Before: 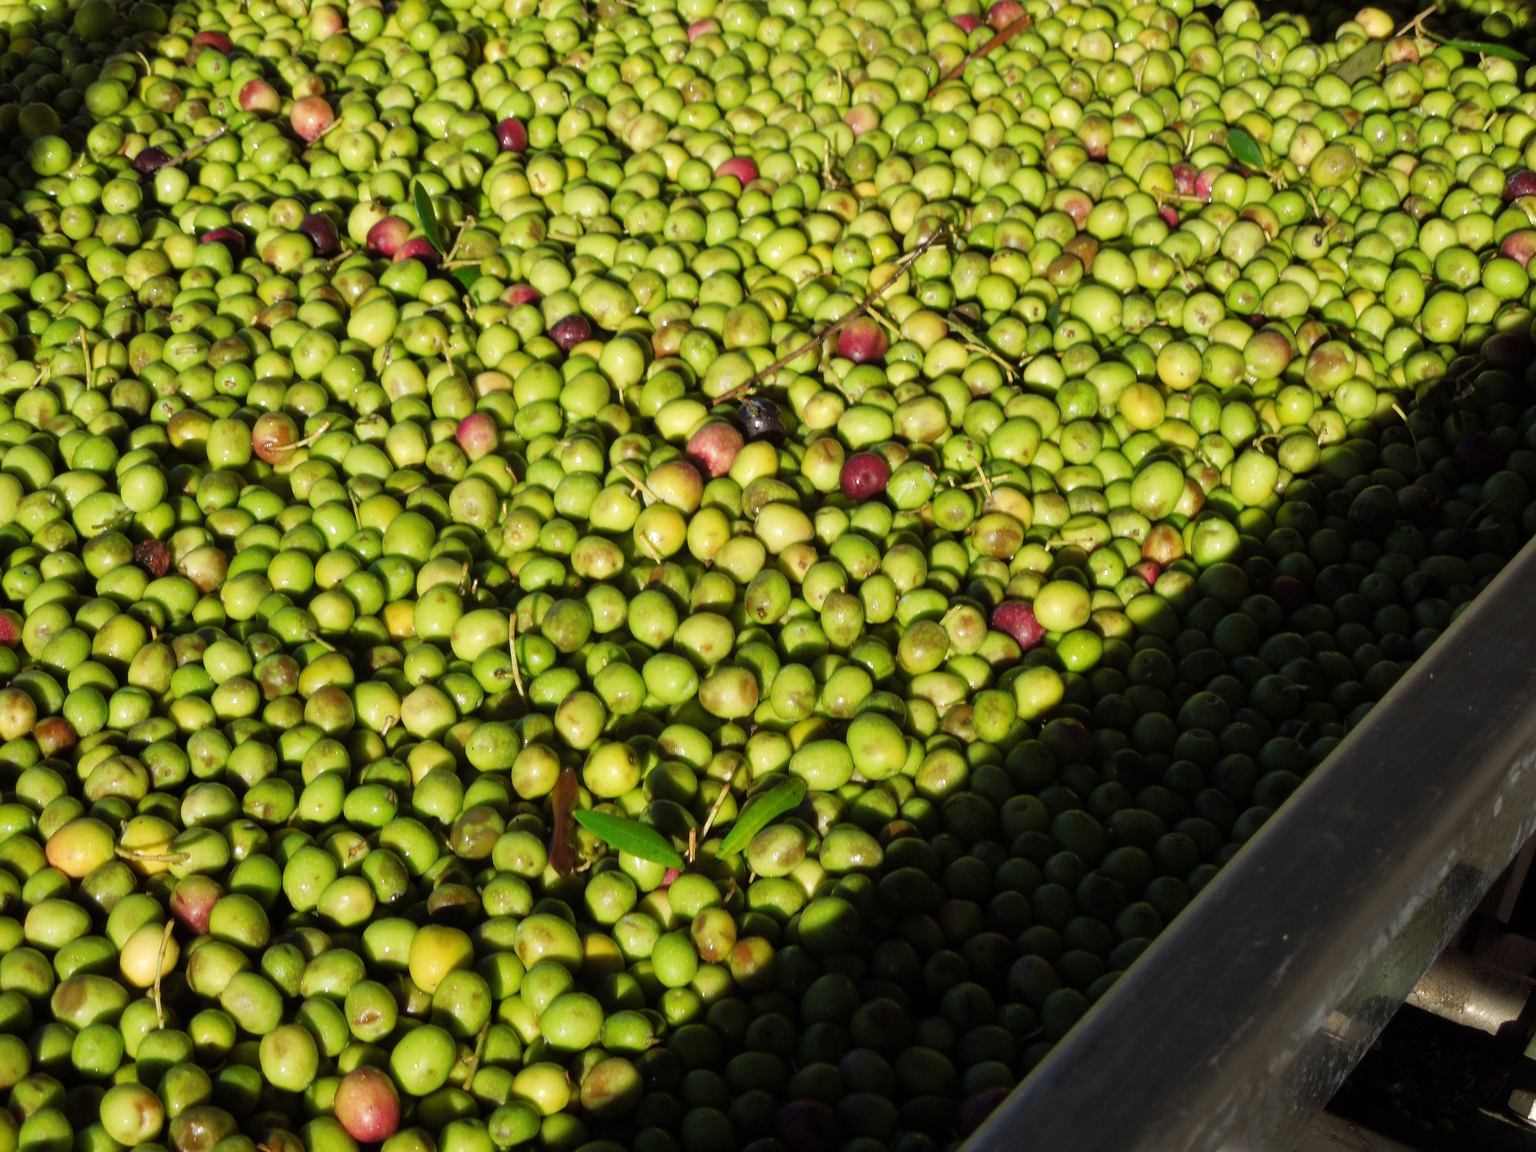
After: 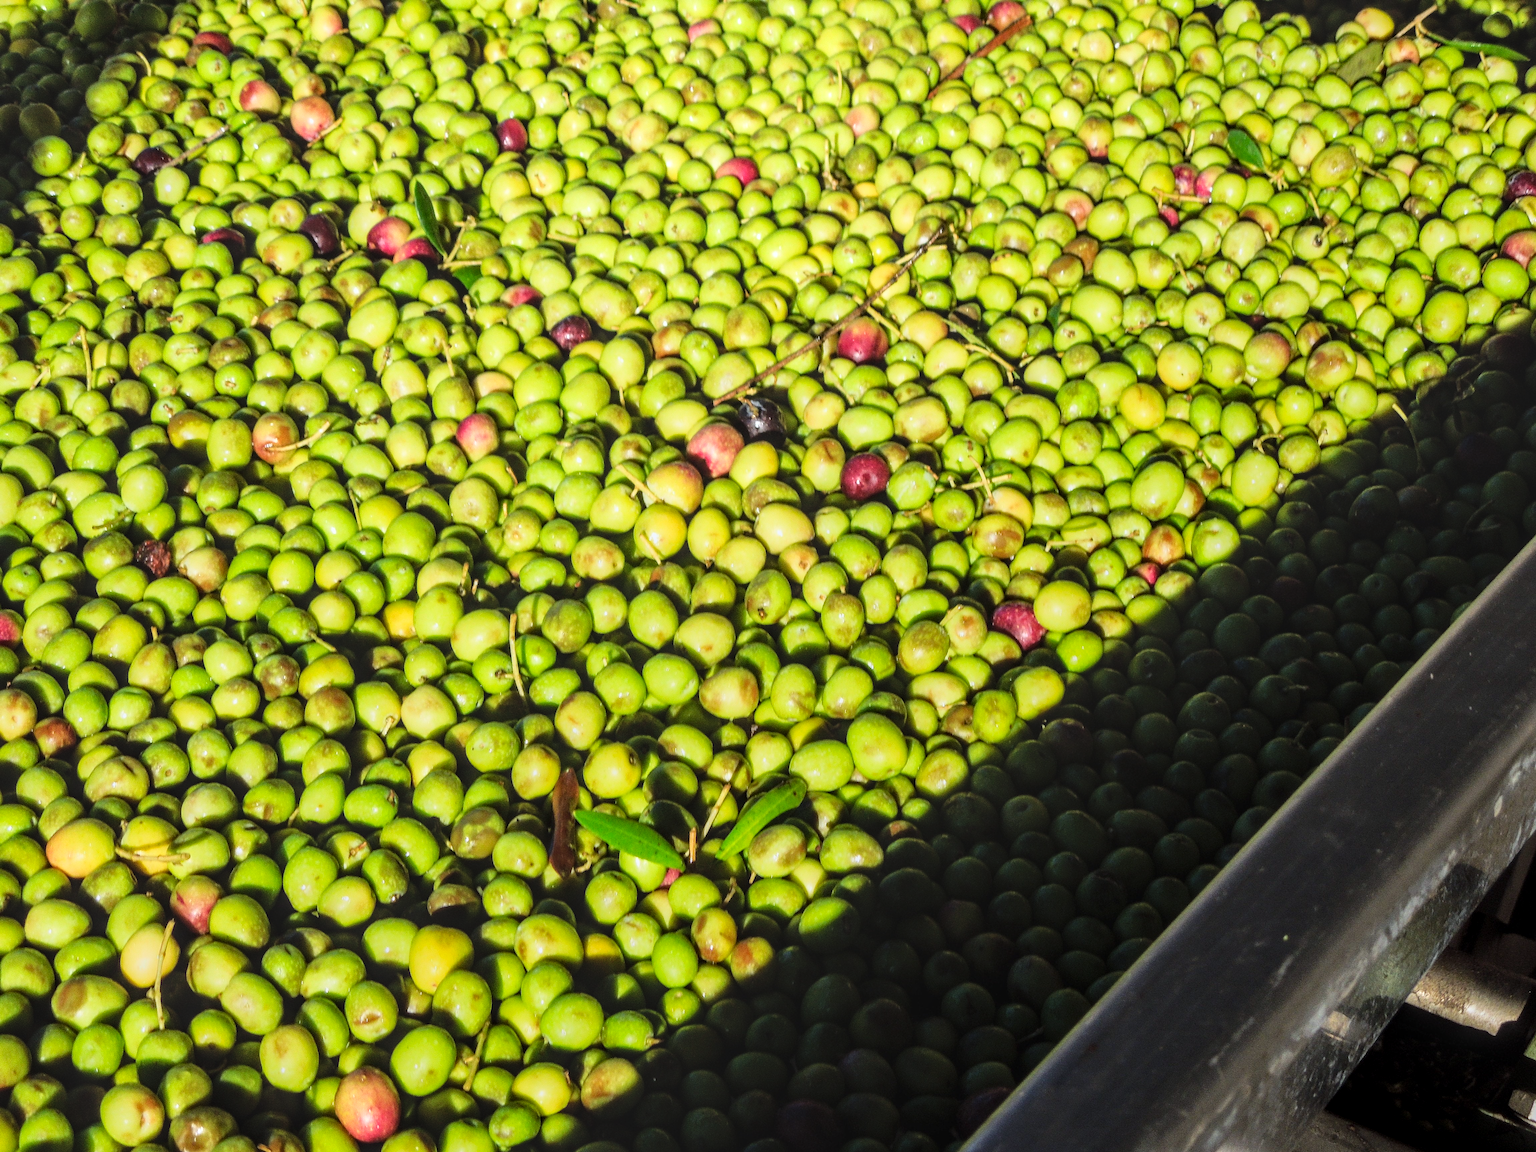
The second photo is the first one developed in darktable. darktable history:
color calibration: output R [1.003, 0.027, -0.041, 0], output G [-0.018, 1.043, -0.038, 0], output B [0.071, -0.086, 1.017, 0], x 0.355, y 0.367, temperature 4700.32 K, saturation algorithm version 1 (2020)
base curve: curves: ch0 [(0, 0) (0.028, 0.03) (0.121, 0.232) (0.46, 0.748) (0.859, 0.968) (1, 1)]
local contrast: highlights 4%, shadows 2%, detail 133%
